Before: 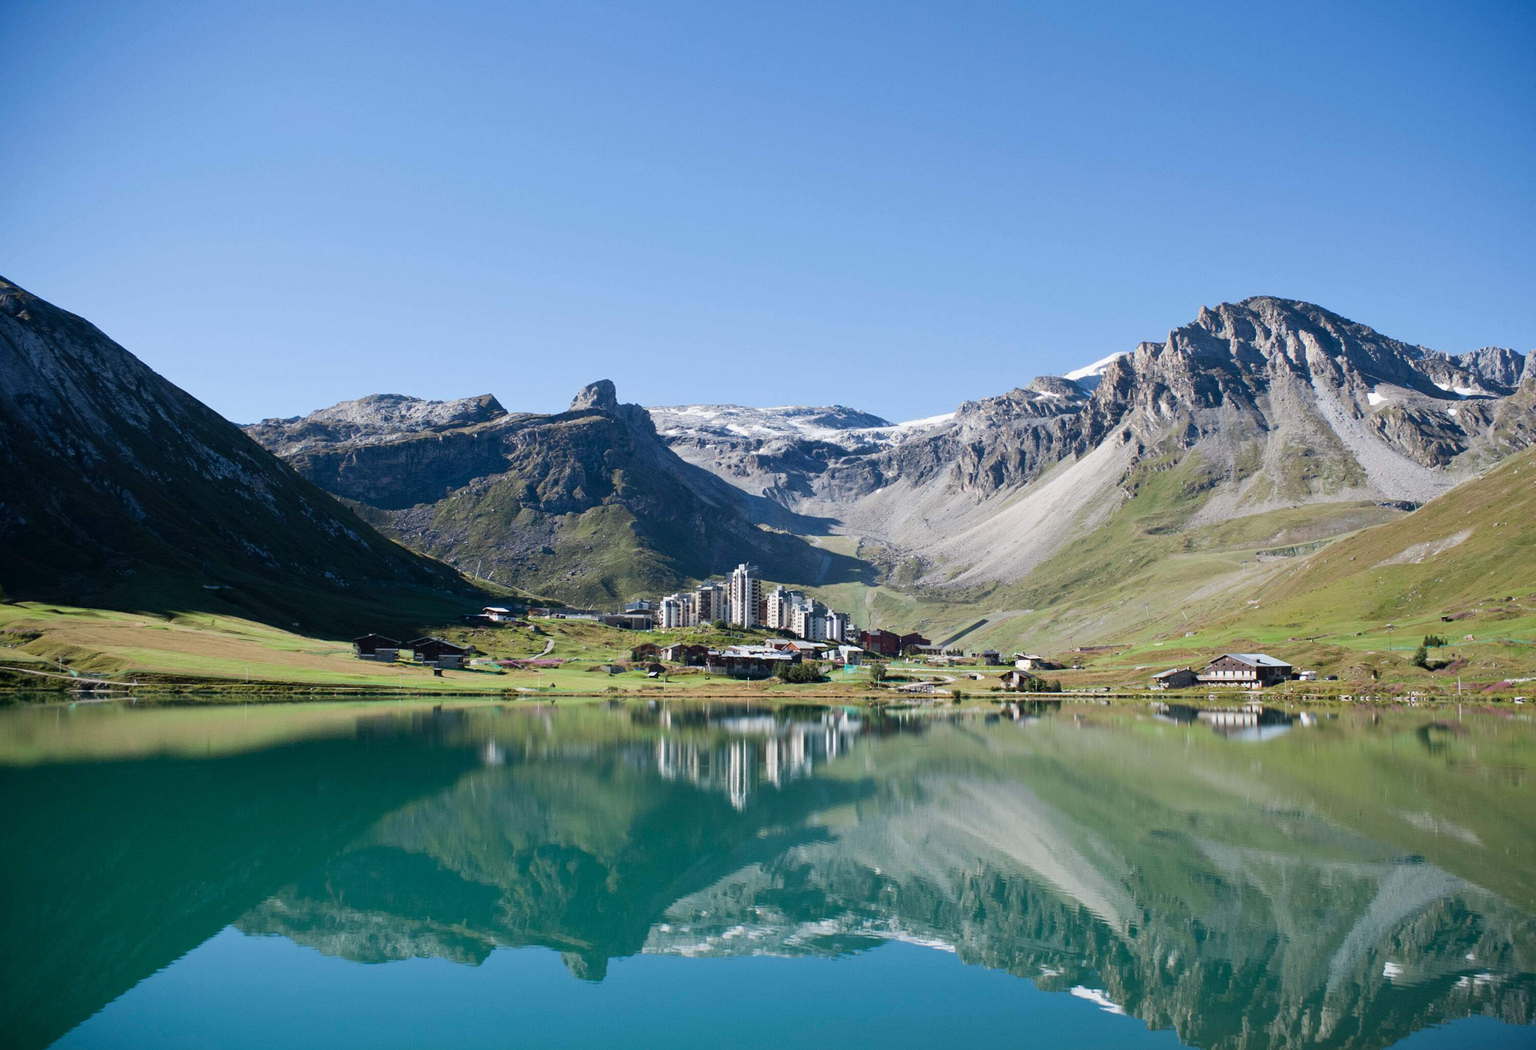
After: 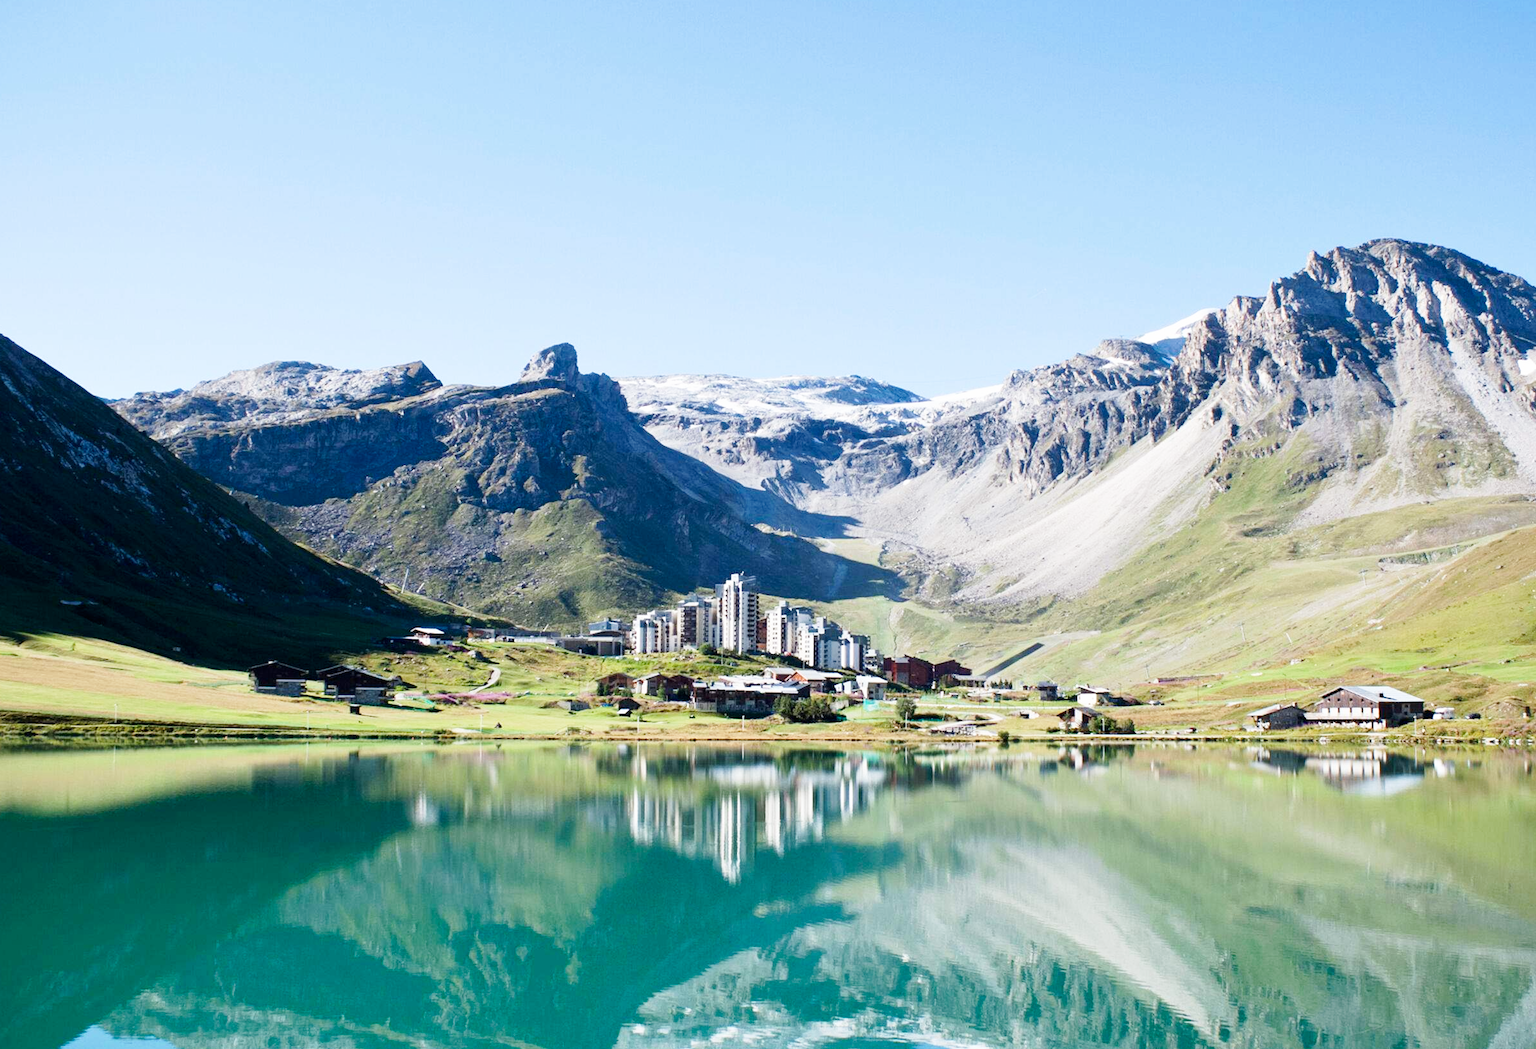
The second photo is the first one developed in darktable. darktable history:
crop and rotate: left 10.071%, top 10.071%, right 10.02%, bottom 10.02%
base curve: curves: ch0 [(0, 0) (0.005, 0.002) (0.15, 0.3) (0.4, 0.7) (0.75, 0.95) (1, 1)], preserve colors none
